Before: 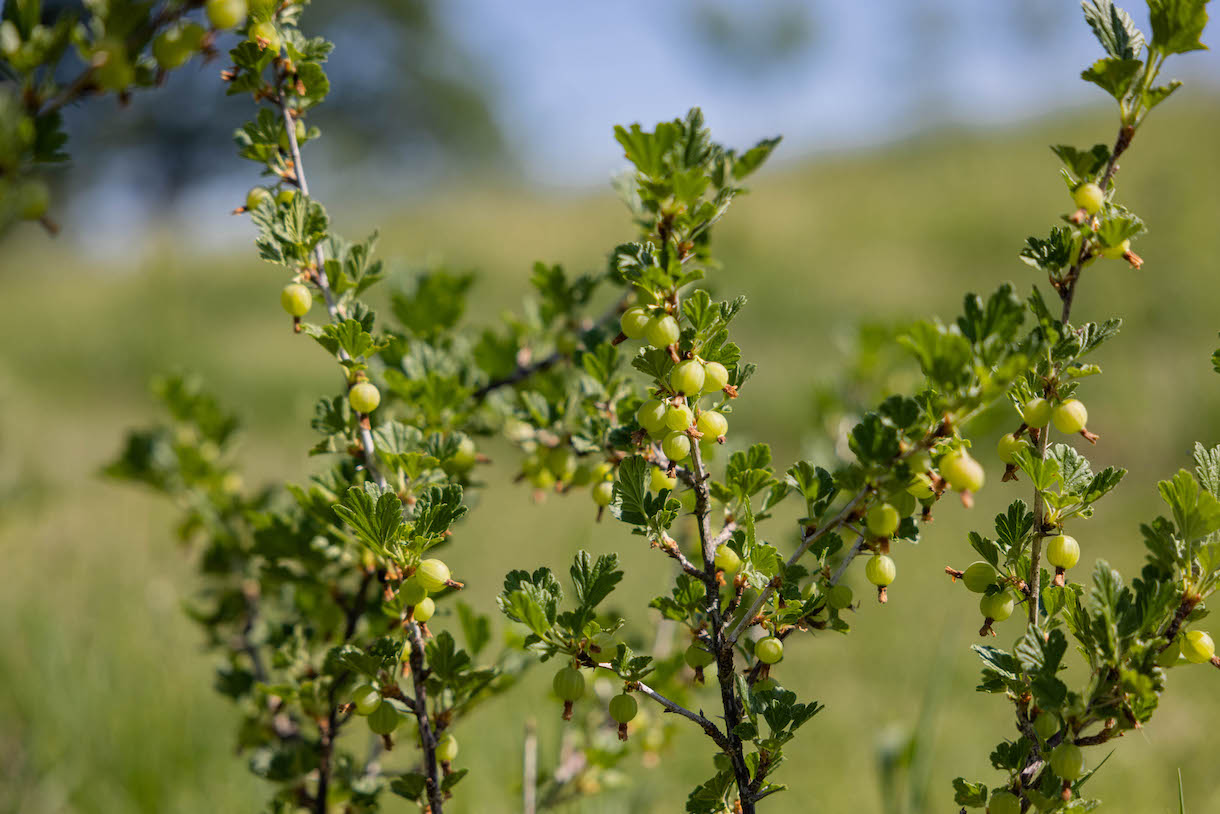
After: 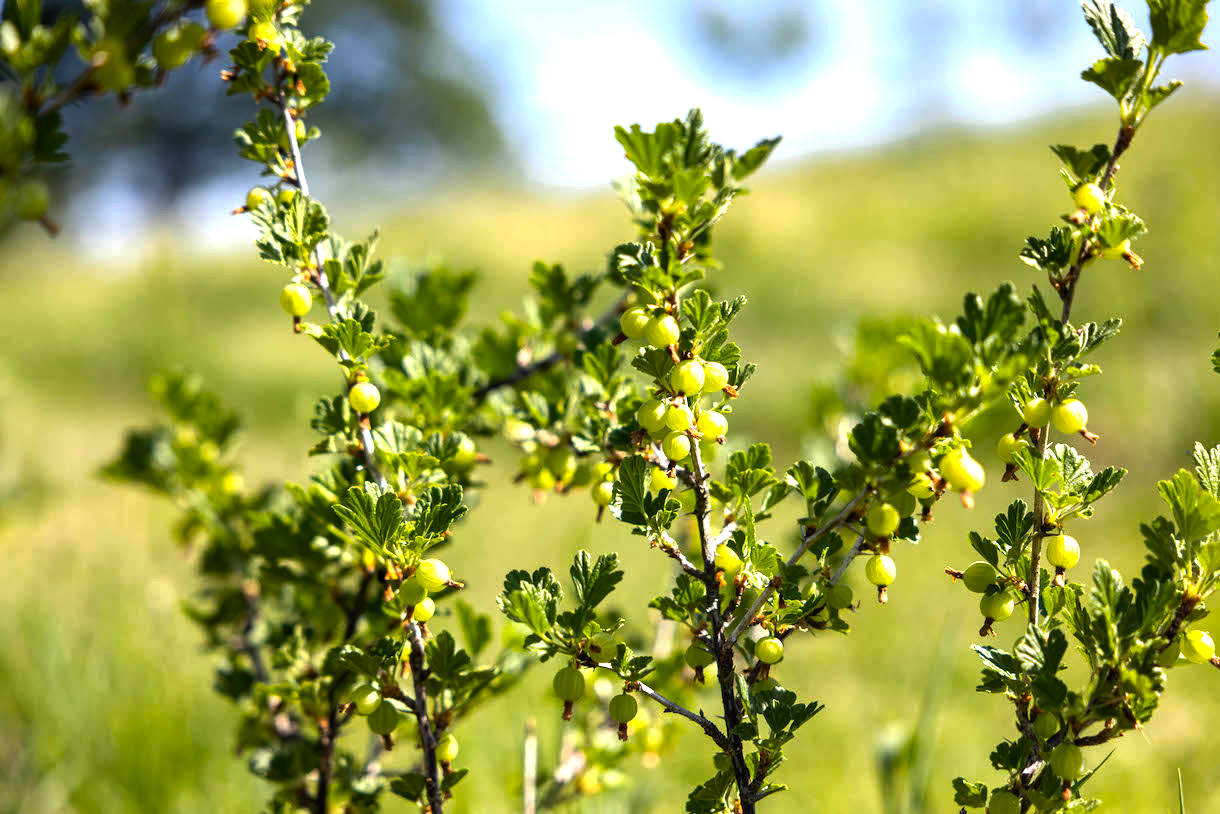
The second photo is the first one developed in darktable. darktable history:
color balance rgb: linear chroma grading › global chroma 0.668%, perceptual saturation grading › global saturation 11.322%, perceptual brilliance grading › highlights 47.049%, perceptual brilliance grading › mid-tones 21.902%, perceptual brilliance grading › shadows -6.051%
